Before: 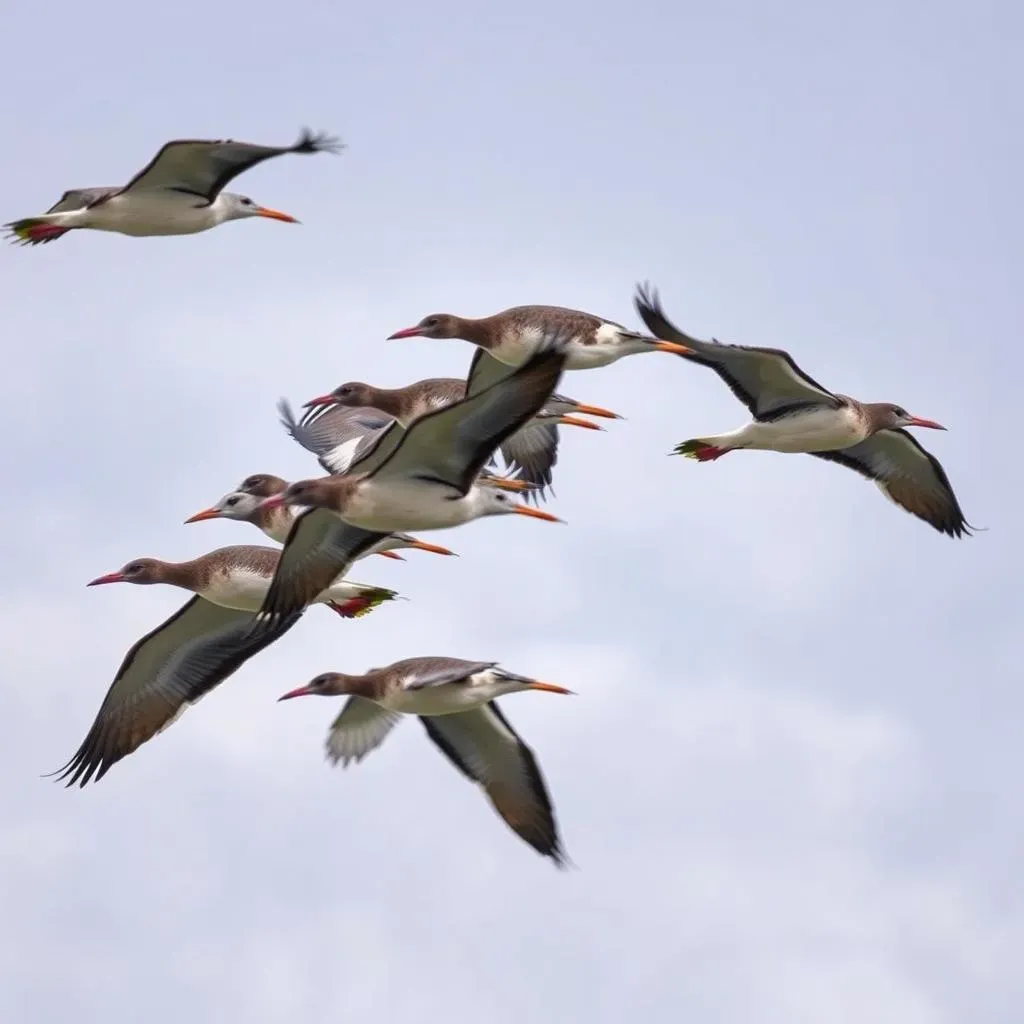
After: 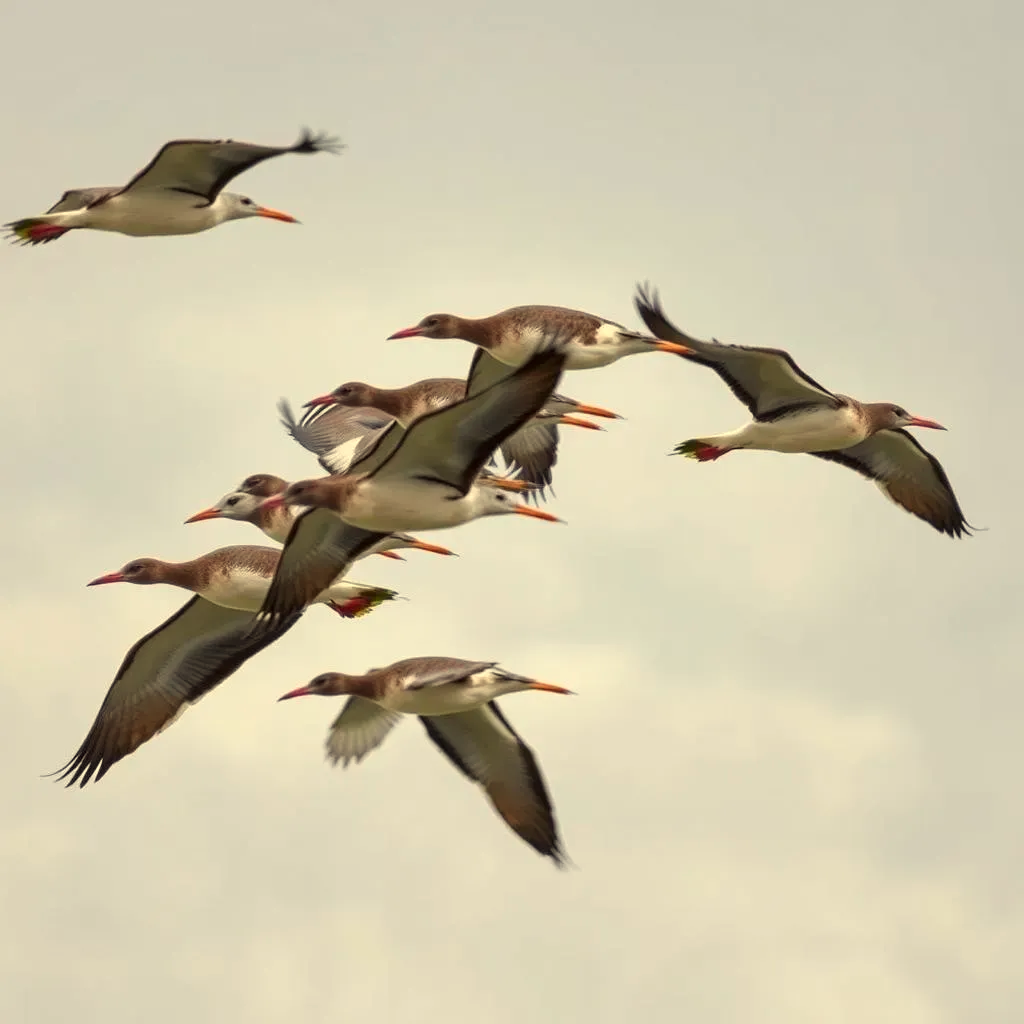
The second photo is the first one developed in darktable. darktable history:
white balance: red 1.08, blue 0.791
color correction: highlights a* -2.73, highlights b* -2.09, shadows a* 2.41, shadows b* 2.73
